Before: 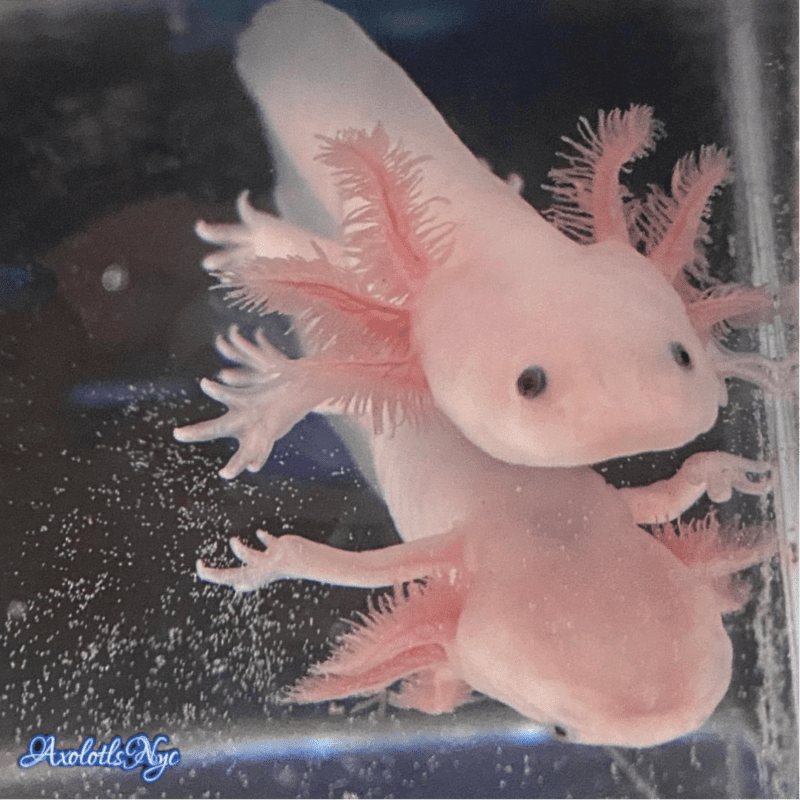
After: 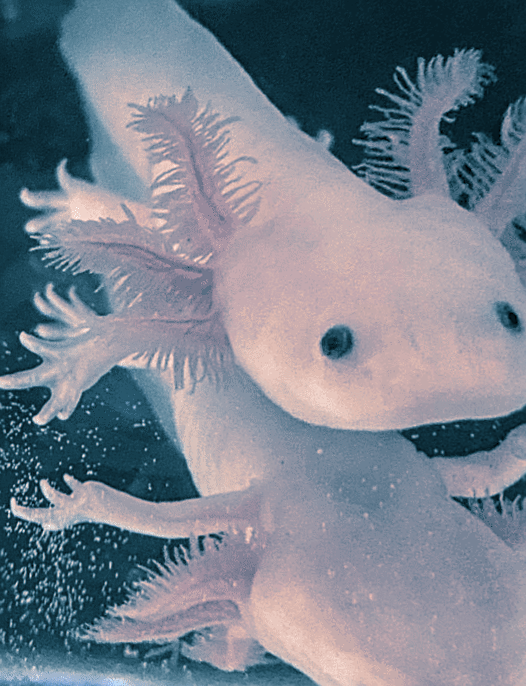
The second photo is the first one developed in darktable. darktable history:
split-toning: shadows › hue 212.4°, balance -70
crop: left 16.899%, right 16.556%
sharpen: on, module defaults
local contrast: detail 130%
rotate and perspective: rotation 1.69°, lens shift (vertical) -0.023, lens shift (horizontal) -0.291, crop left 0.025, crop right 0.988, crop top 0.092, crop bottom 0.842
